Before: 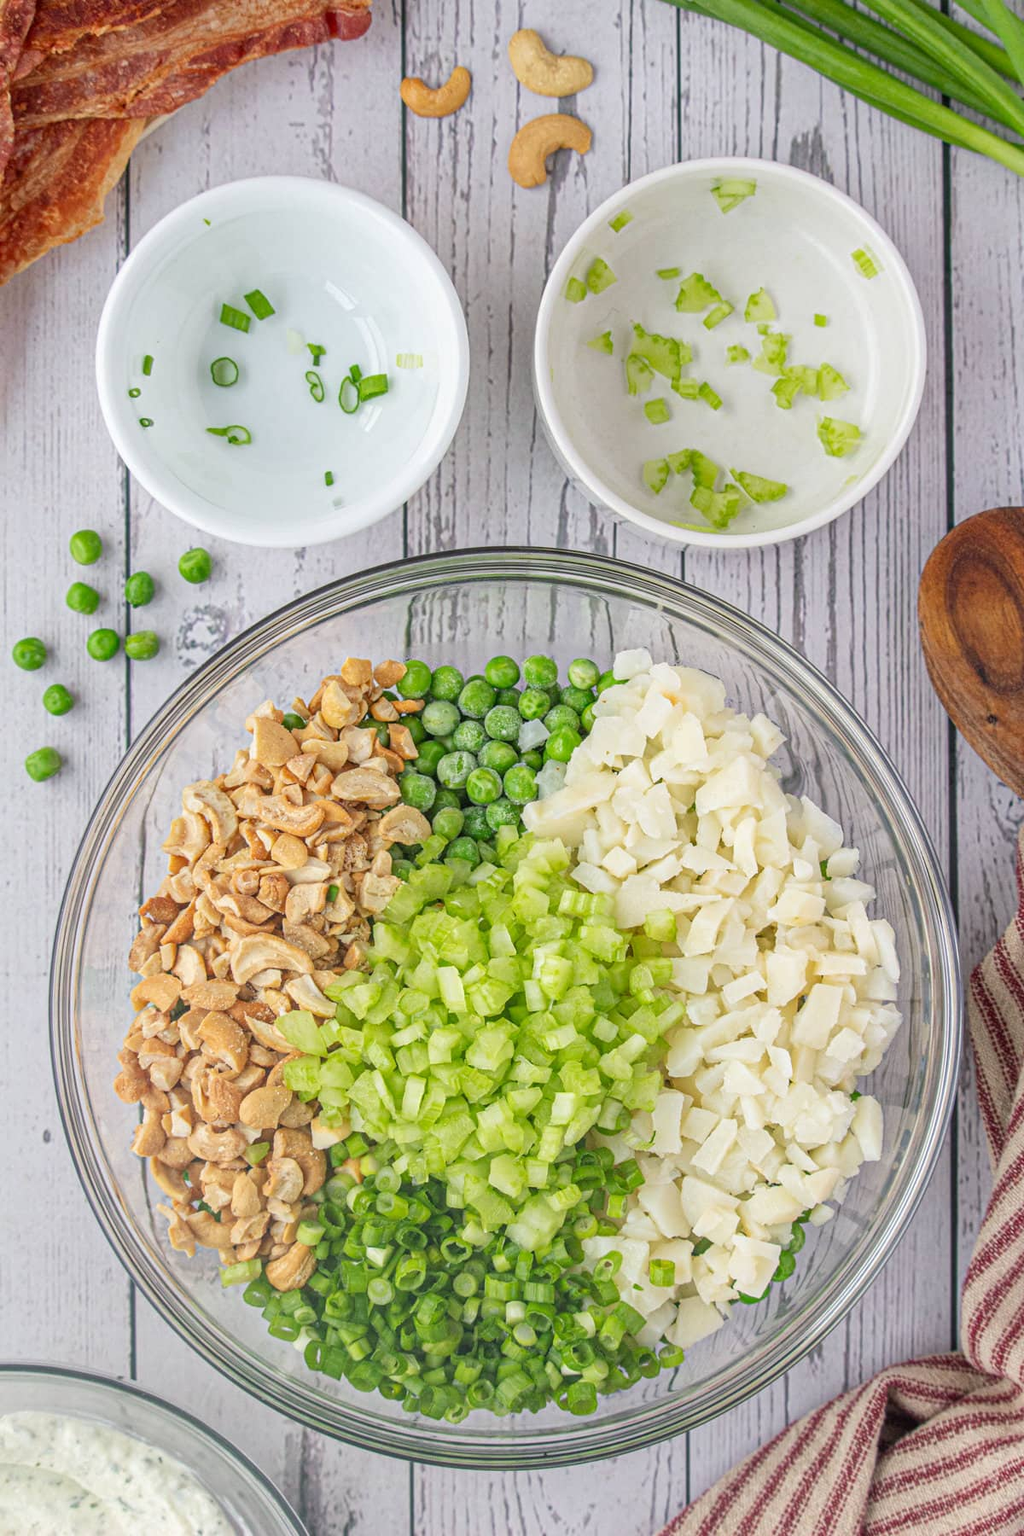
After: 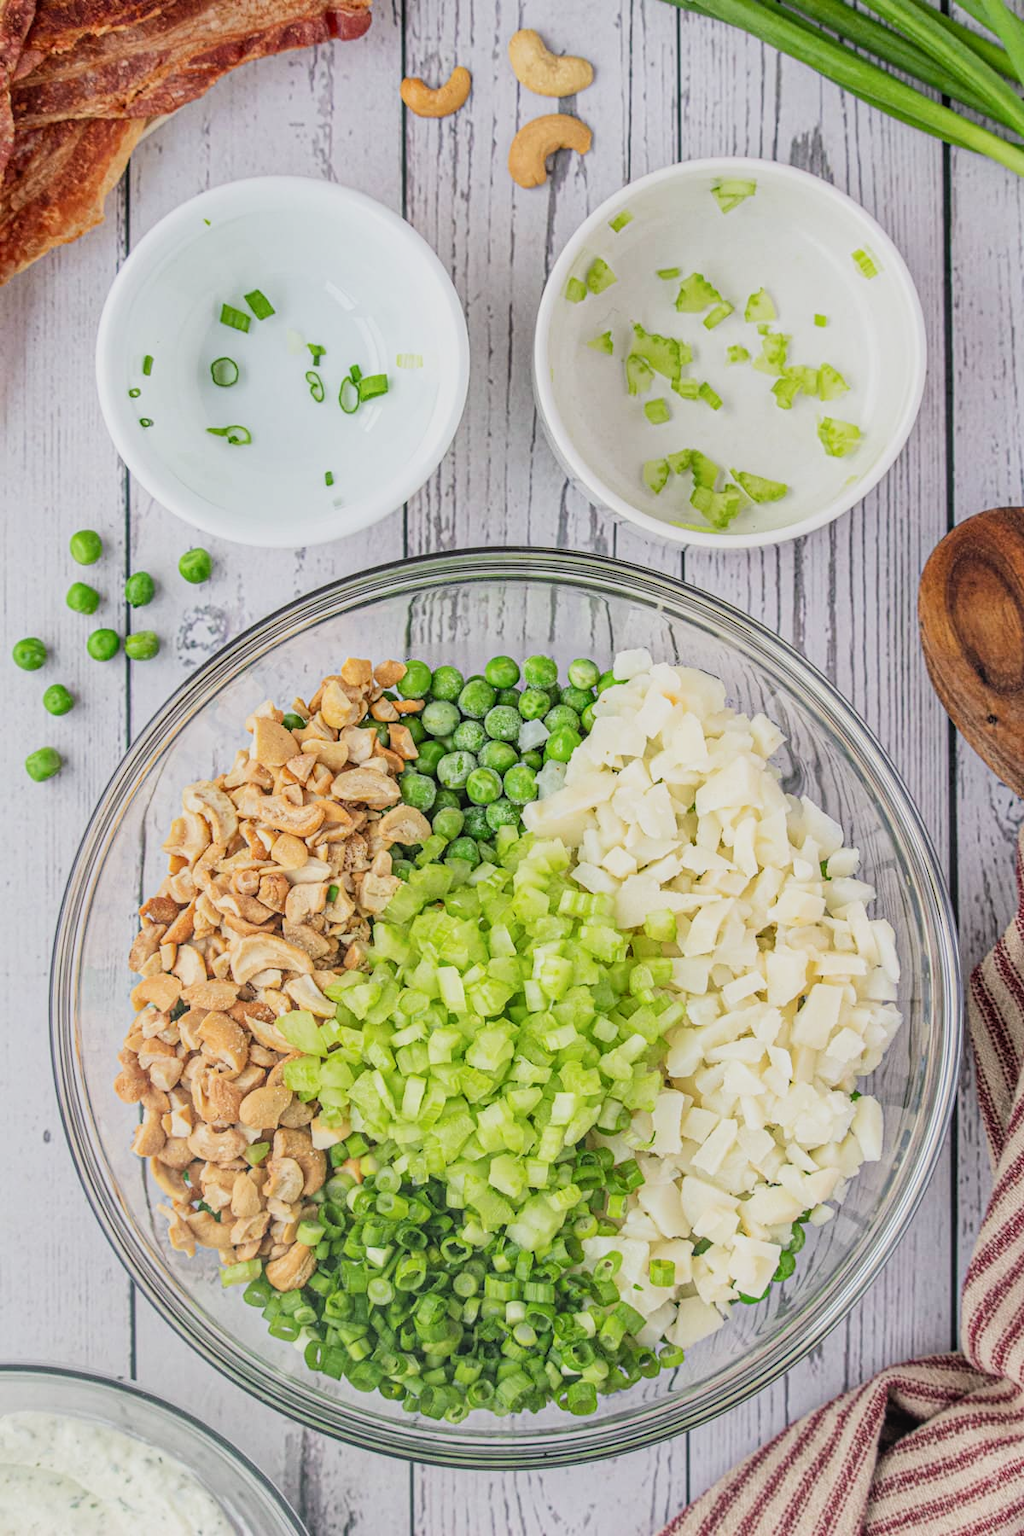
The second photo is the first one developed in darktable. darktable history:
exposure: black level correction 0, exposure 0 EV, compensate exposure bias true, compensate highlight preservation false
local contrast: detail 109%
filmic rgb: black relative exposure -16 EV, white relative exposure 5.25 EV, hardness 5.89, contrast 1.241
